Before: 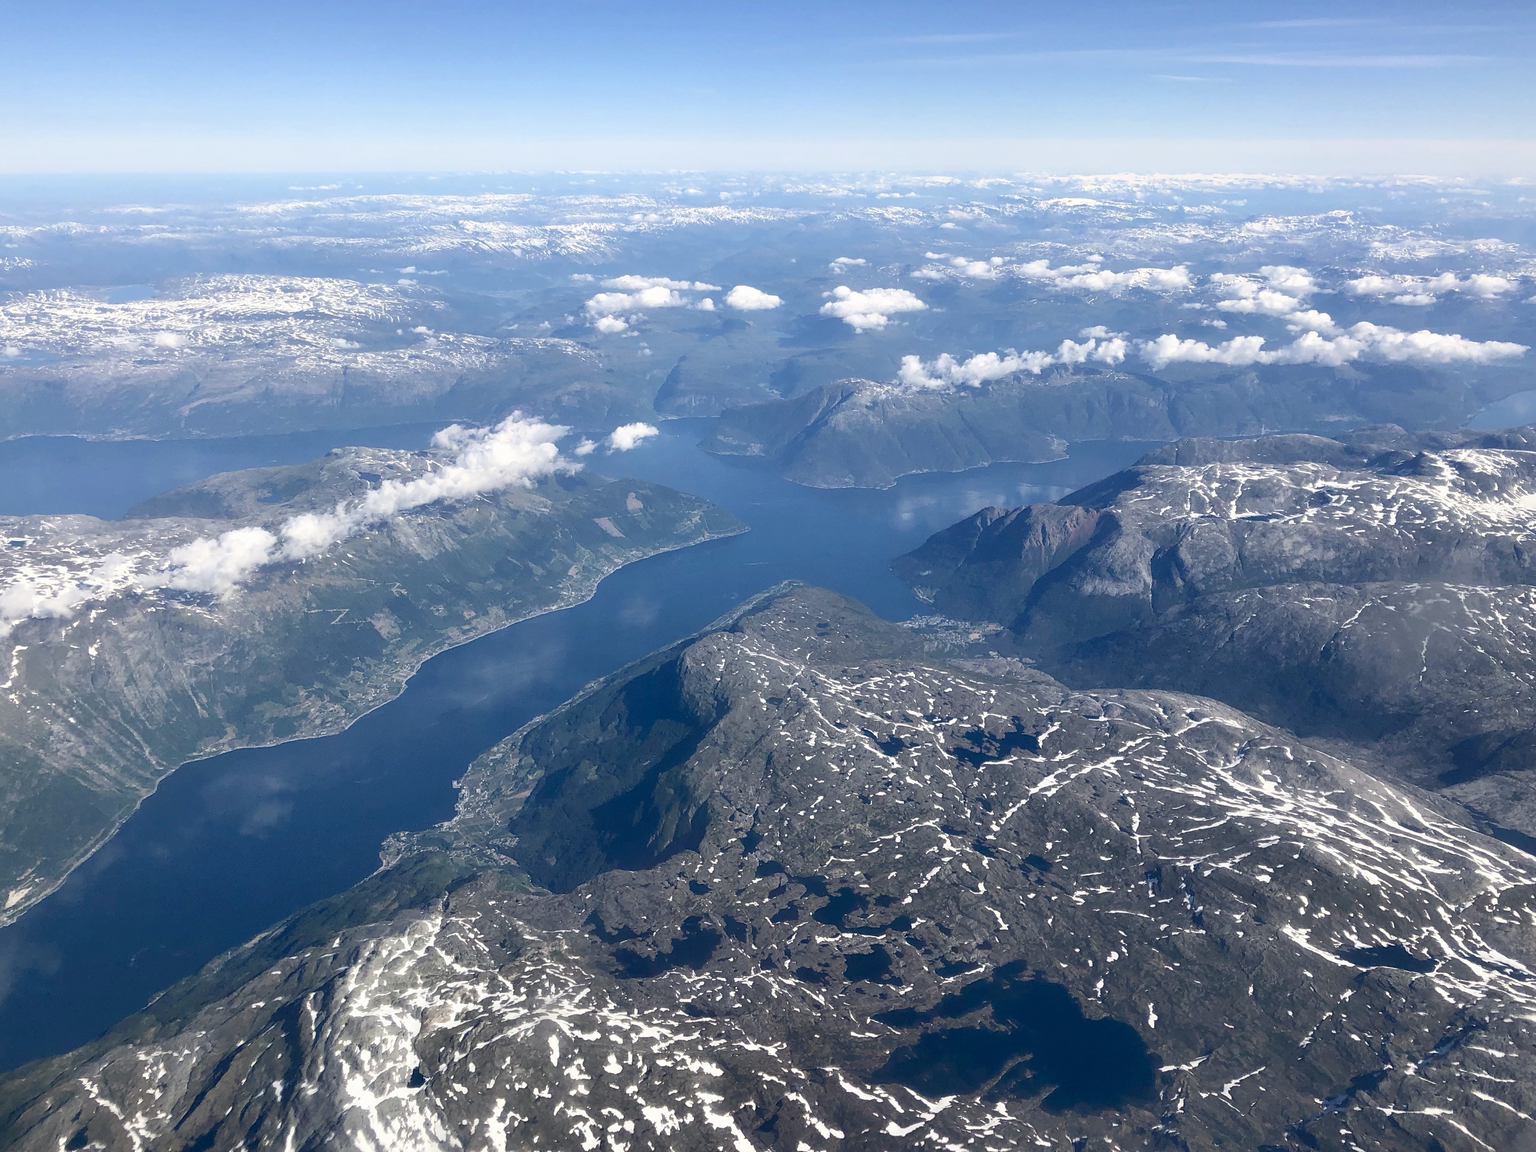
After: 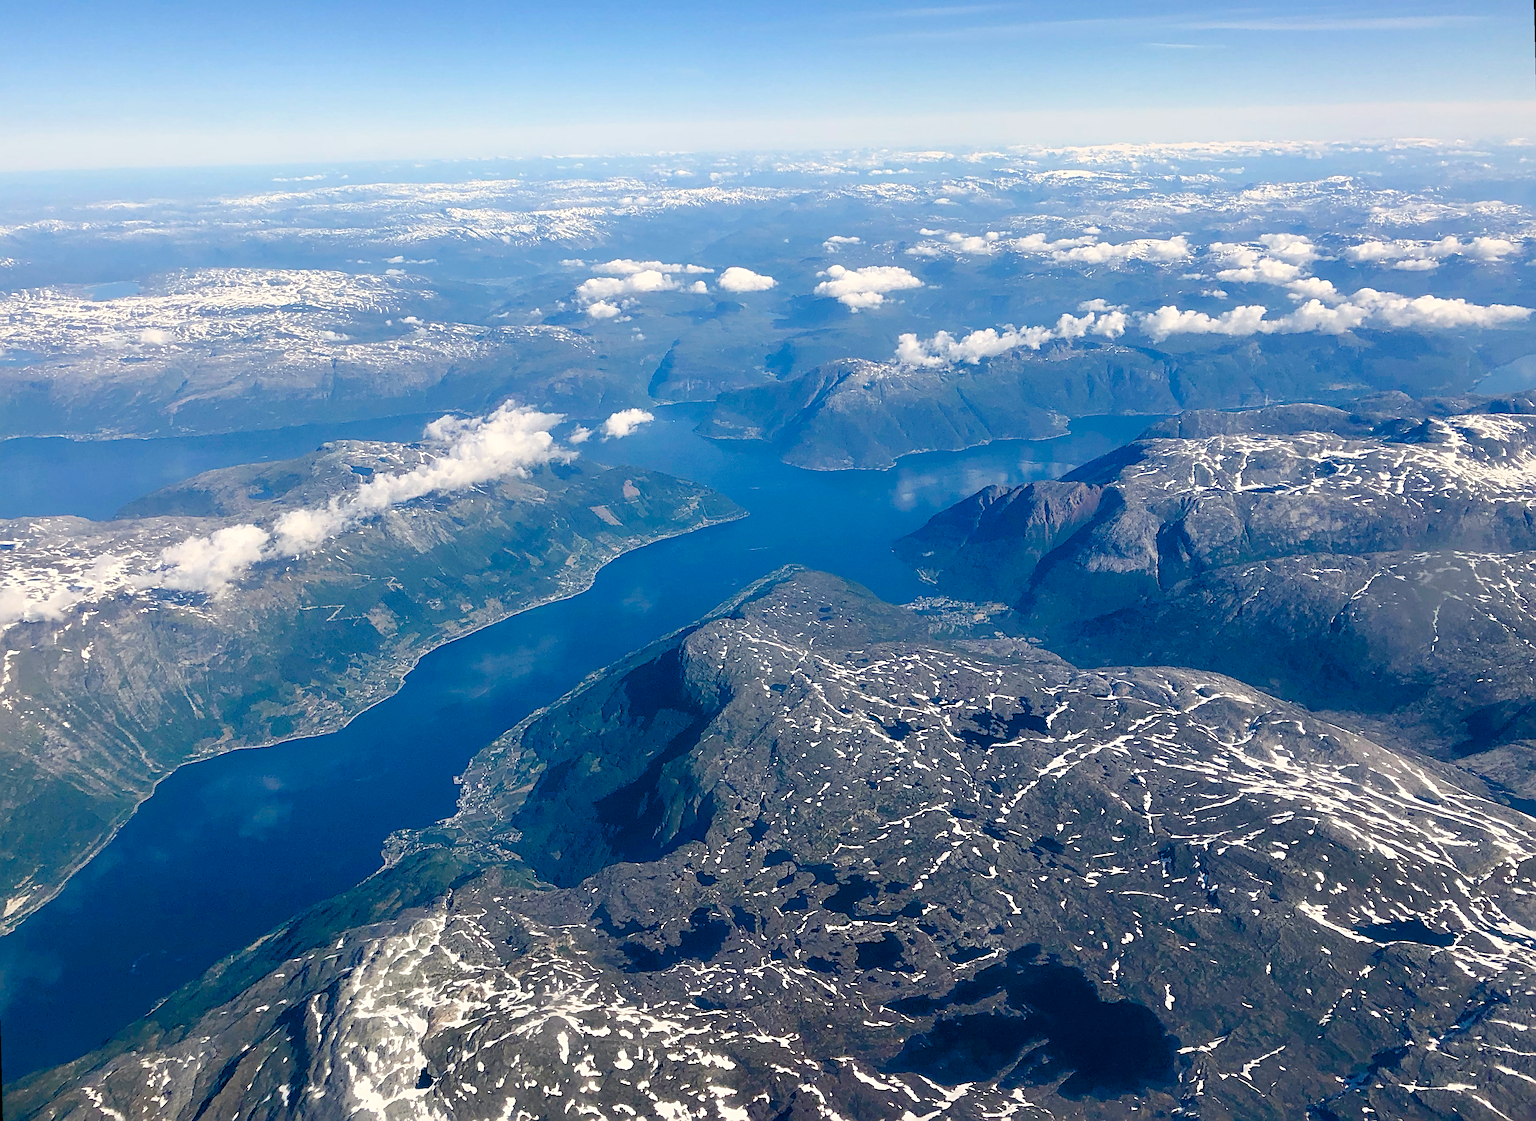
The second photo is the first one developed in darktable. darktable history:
color balance rgb: shadows lift › chroma 1%, shadows lift › hue 240.84°, highlights gain › chroma 2%, highlights gain › hue 73.2°, global offset › luminance -0.5%, perceptual saturation grading › global saturation 20%, perceptual saturation grading › highlights -25%, perceptual saturation grading › shadows 50%, global vibrance 15%
sharpen: radius 4
rotate and perspective: rotation -1.42°, crop left 0.016, crop right 0.984, crop top 0.035, crop bottom 0.965
